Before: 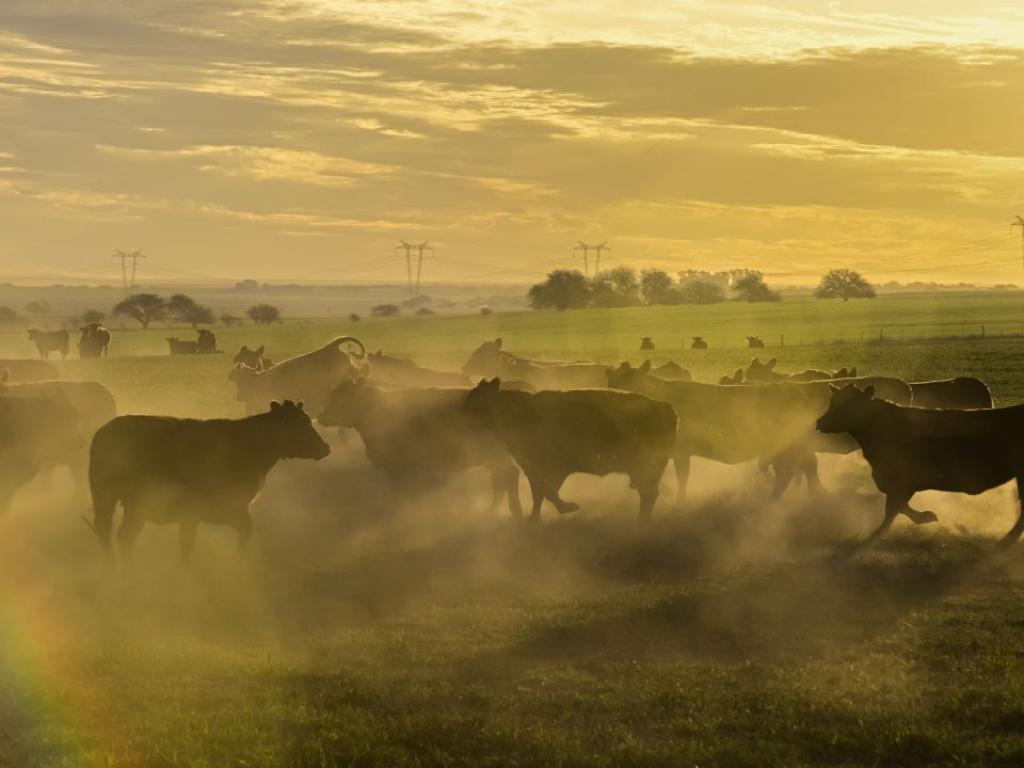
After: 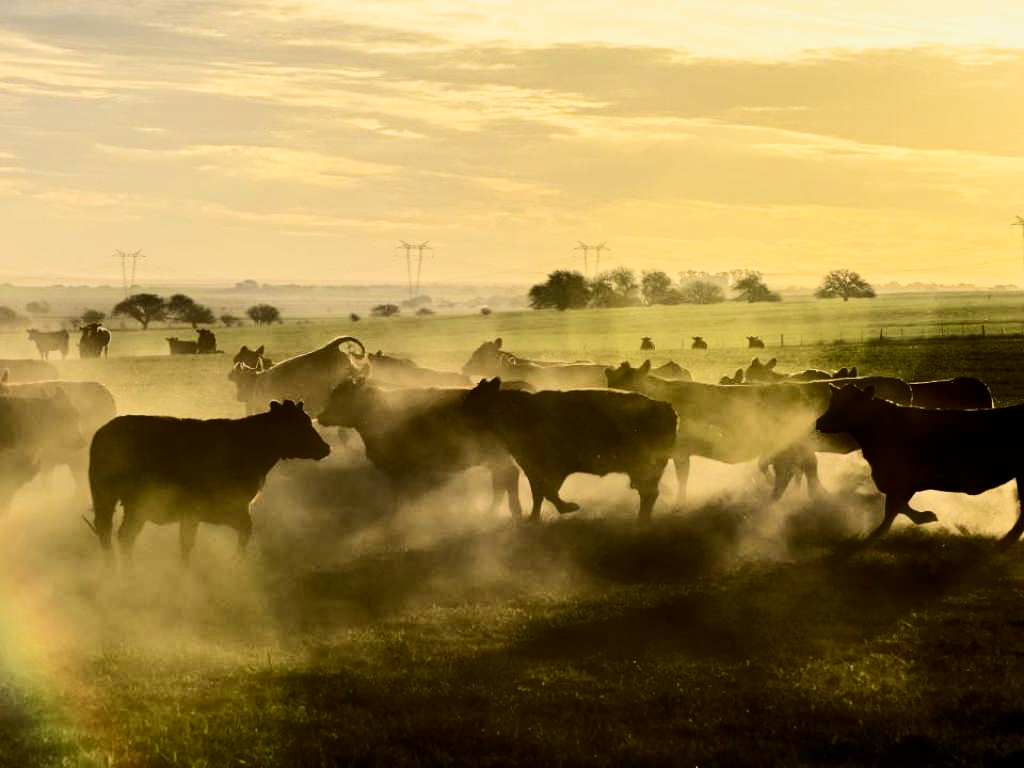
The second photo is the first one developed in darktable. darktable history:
filmic rgb: black relative exposure -7.4 EV, white relative exposure 5.08 EV, hardness 3.21
color balance rgb: global offset › luminance -0.381%, perceptual saturation grading › global saturation 0.991%, perceptual brilliance grading › highlights 8.379%, perceptual brilliance grading › mid-tones 3.227%, perceptual brilliance grading › shadows 2.228%, global vibrance 20%
contrast brightness saturation: contrast 0.513, saturation -0.101
